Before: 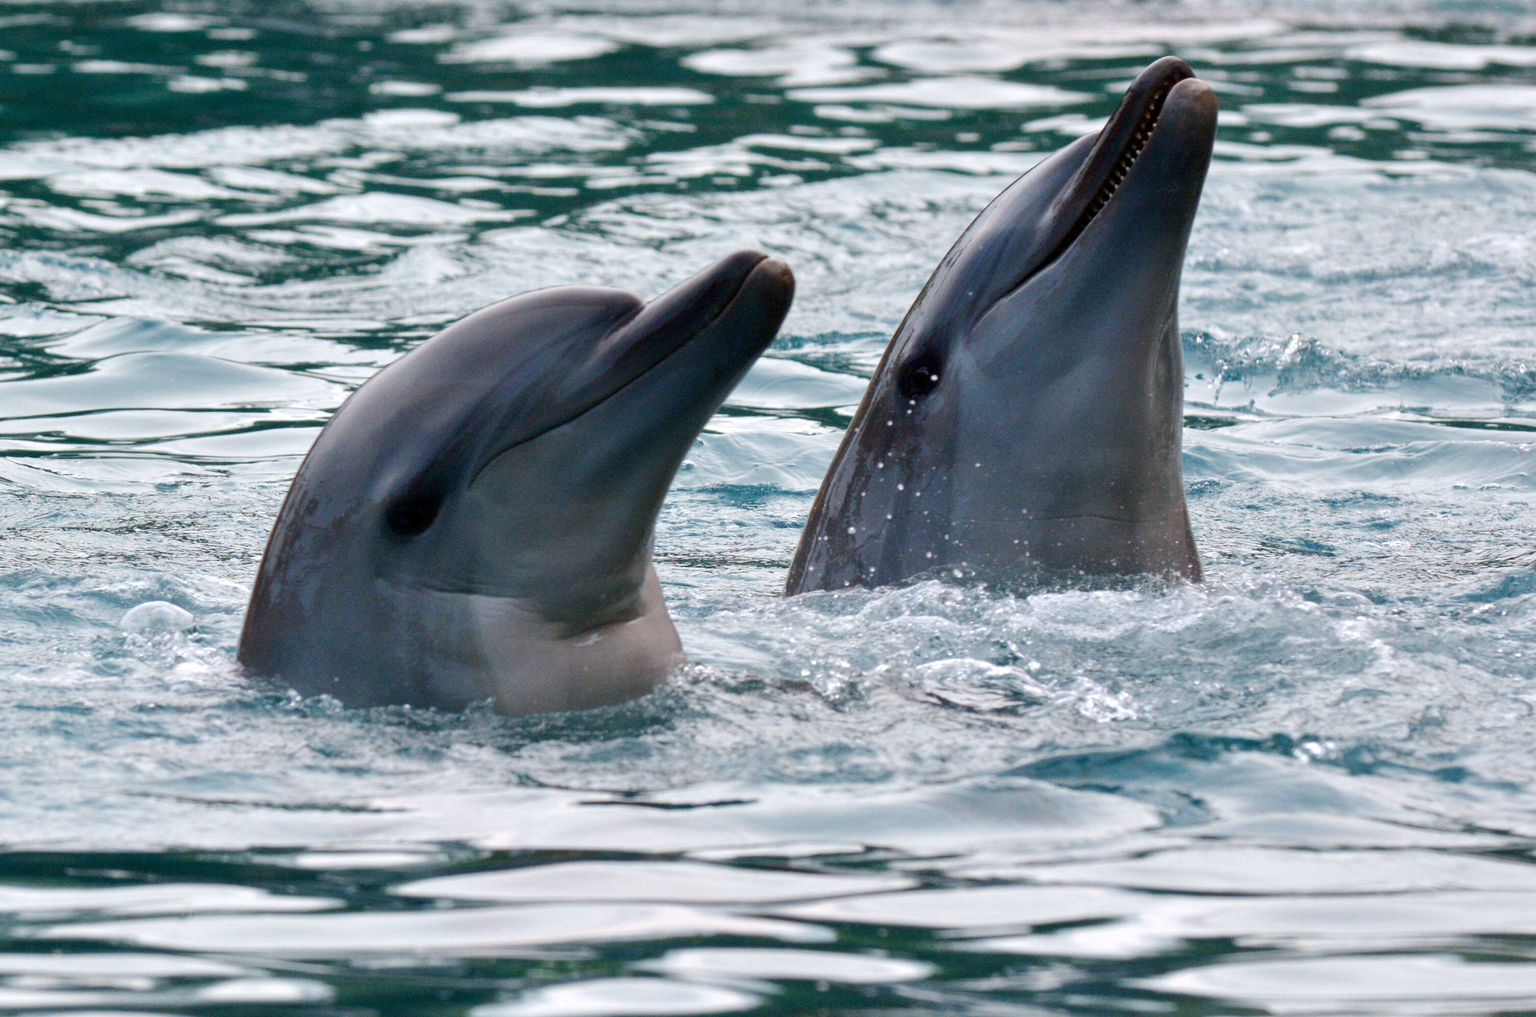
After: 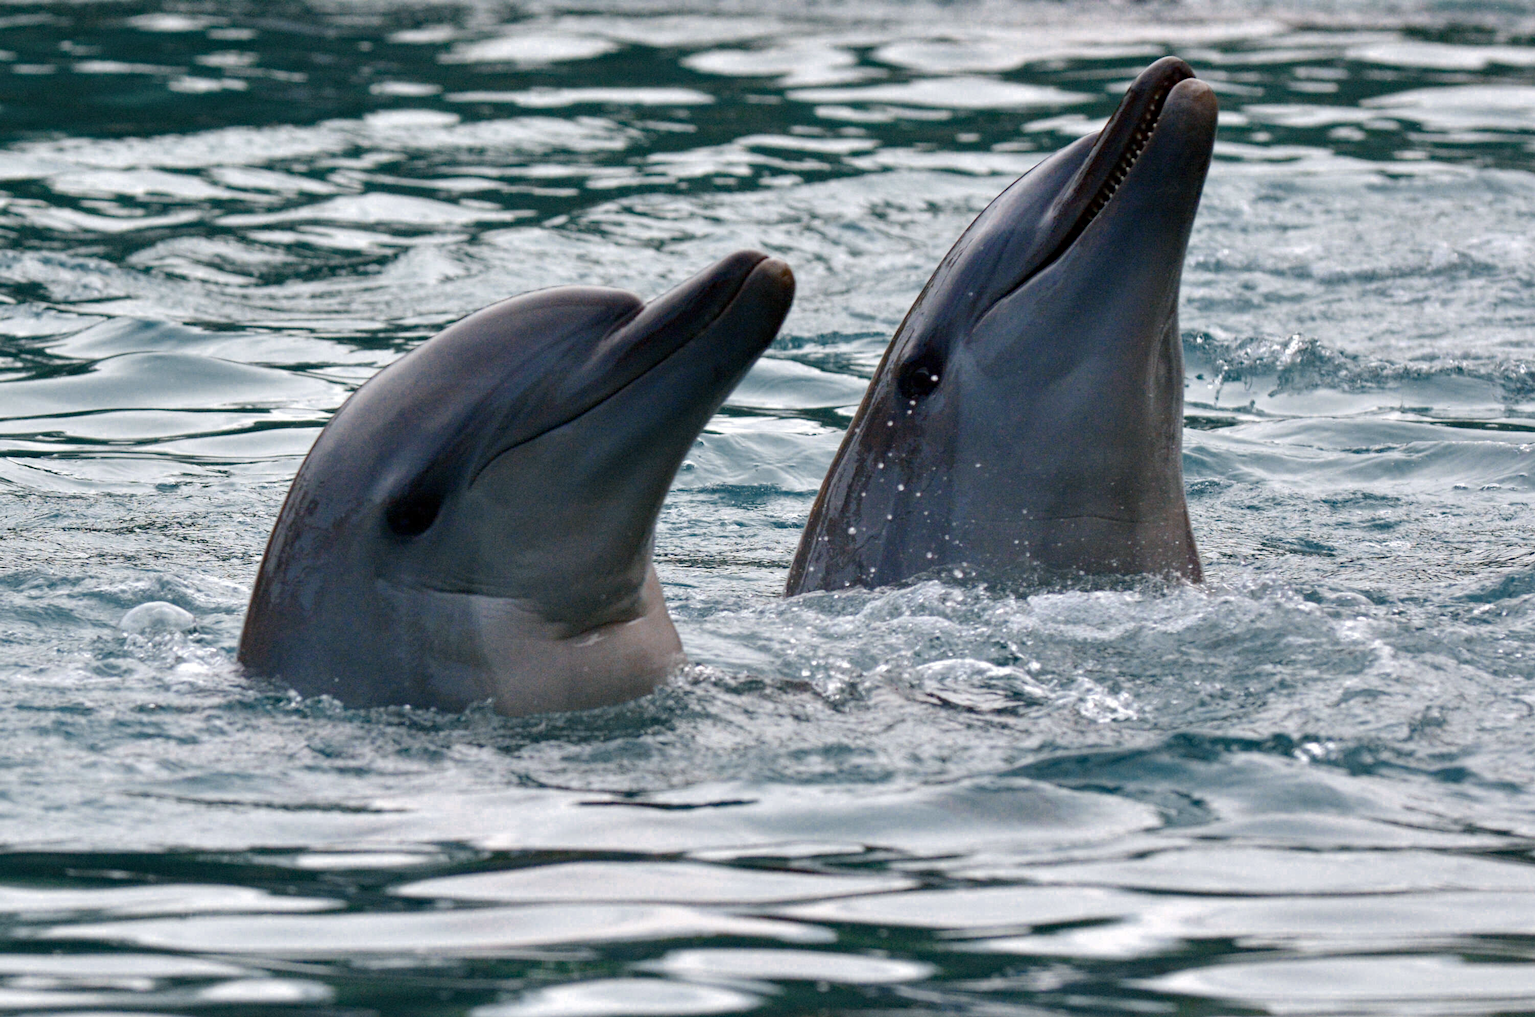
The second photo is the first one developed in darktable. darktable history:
haze removal: strength 0.29, distance 0.25, compatibility mode true, adaptive false
color zones: curves: ch0 [(0, 0.5) (0.125, 0.4) (0.25, 0.5) (0.375, 0.4) (0.5, 0.4) (0.625, 0.35) (0.75, 0.35) (0.875, 0.5)]; ch1 [(0, 0.35) (0.125, 0.45) (0.25, 0.35) (0.375, 0.35) (0.5, 0.35) (0.625, 0.35) (0.75, 0.45) (0.875, 0.35)]; ch2 [(0, 0.6) (0.125, 0.5) (0.25, 0.5) (0.375, 0.6) (0.5, 0.6) (0.625, 0.5) (0.75, 0.5) (0.875, 0.5)]
